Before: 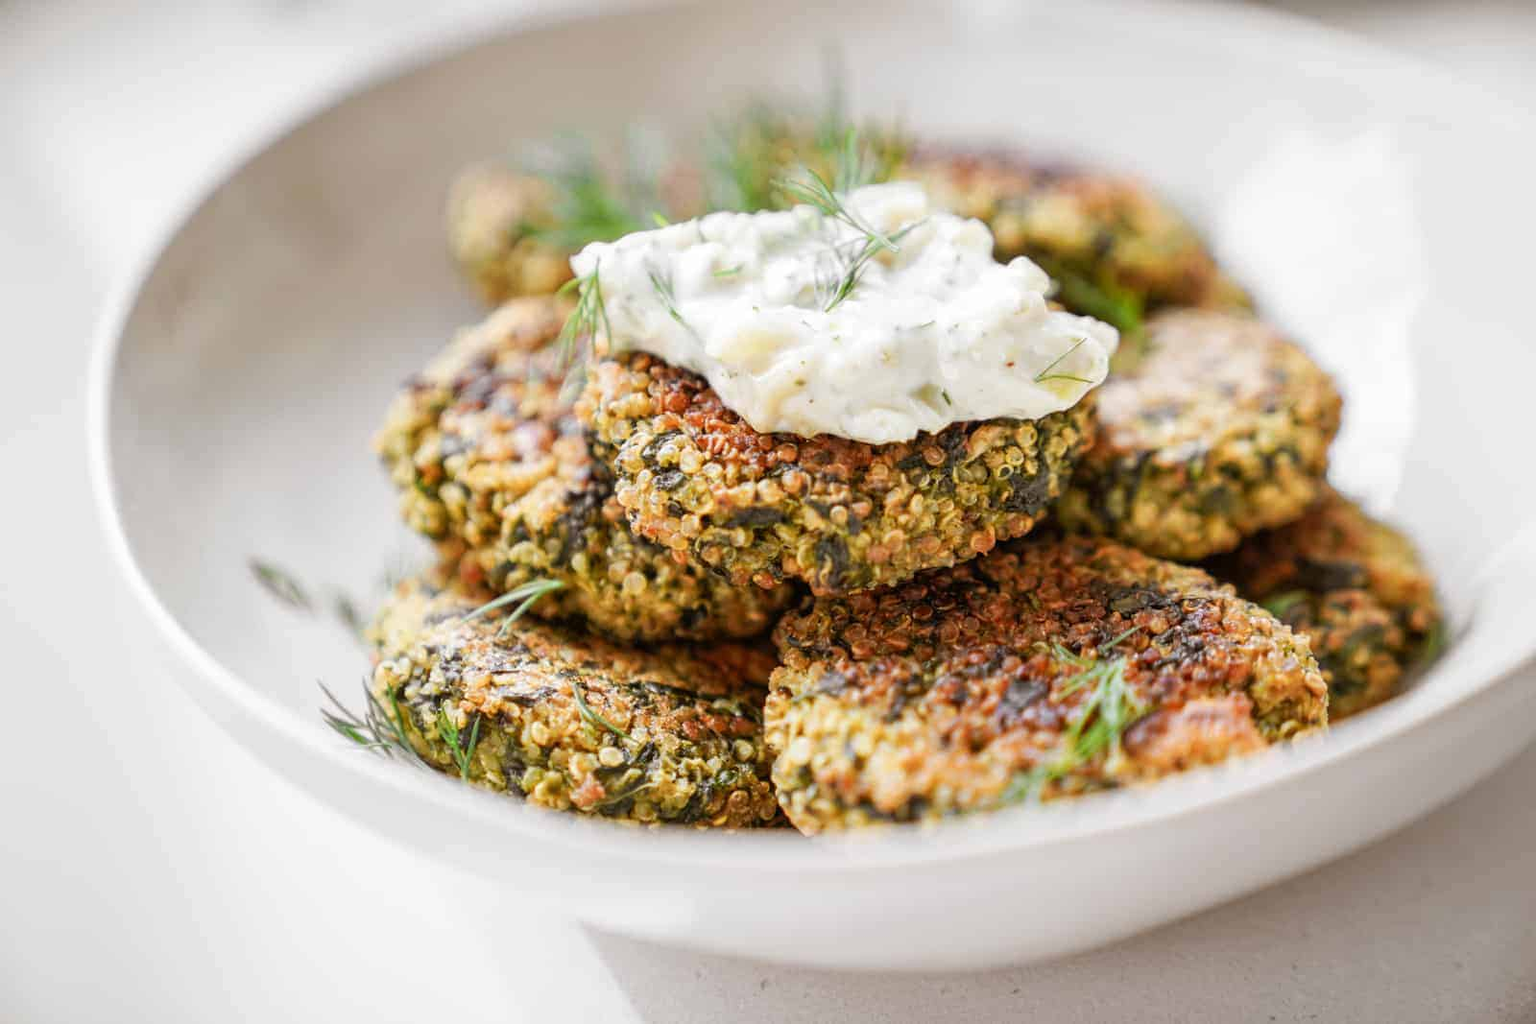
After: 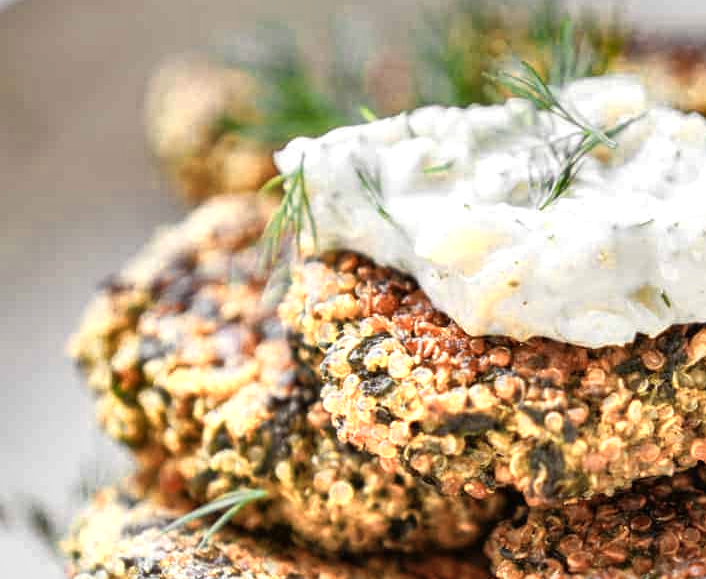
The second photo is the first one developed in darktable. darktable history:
color zones: curves: ch0 [(0.018, 0.548) (0.224, 0.64) (0.425, 0.447) (0.675, 0.575) (0.732, 0.579)]; ch1 [(0.066, 0.487) (0.25, 0.5) (0.404, 0.43) (0.75, 0.421) (0.956, 0.421)]; ch2 [(0.044, 0.561) (0.215, 0.465) (0.399, 0.544) (0.465, 0.548) (0.614, 0.447) (0.724, 0.43) (0.882, 0.623) (0.956, 0.632)]
crop: left 20.045%, top 10.811%, right 35.791%, bottom 34.869%
shadows and highlights: radius 170.68, shadows 26.75, white point adjustment 3.09, highlights -68.84, soften with gaussian
